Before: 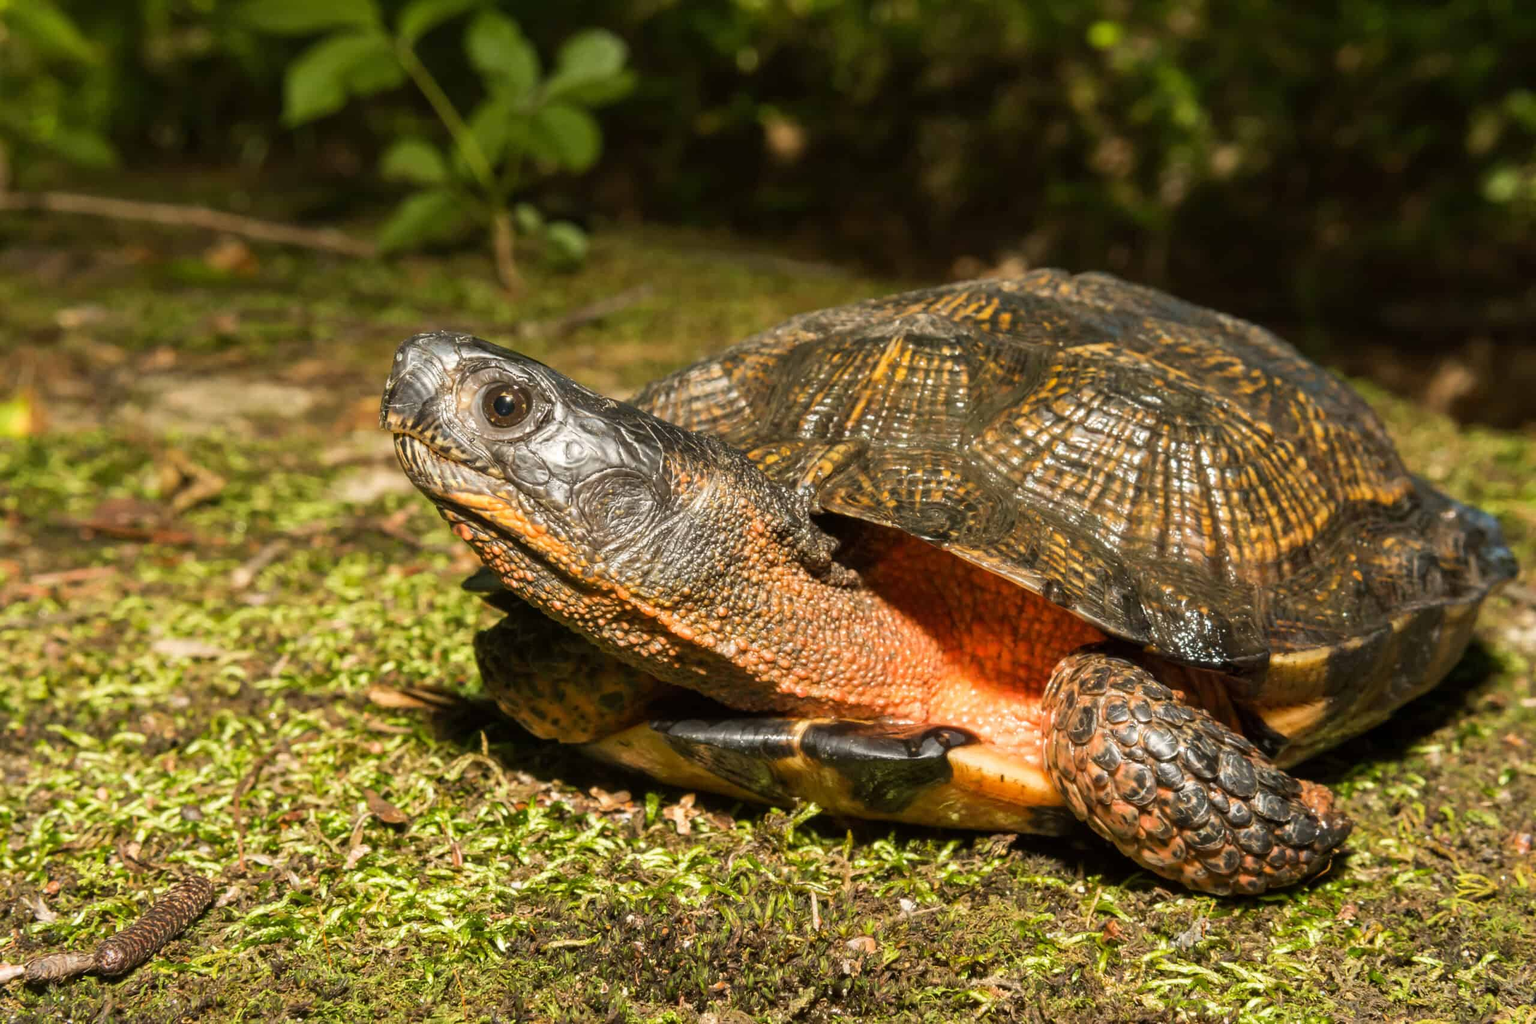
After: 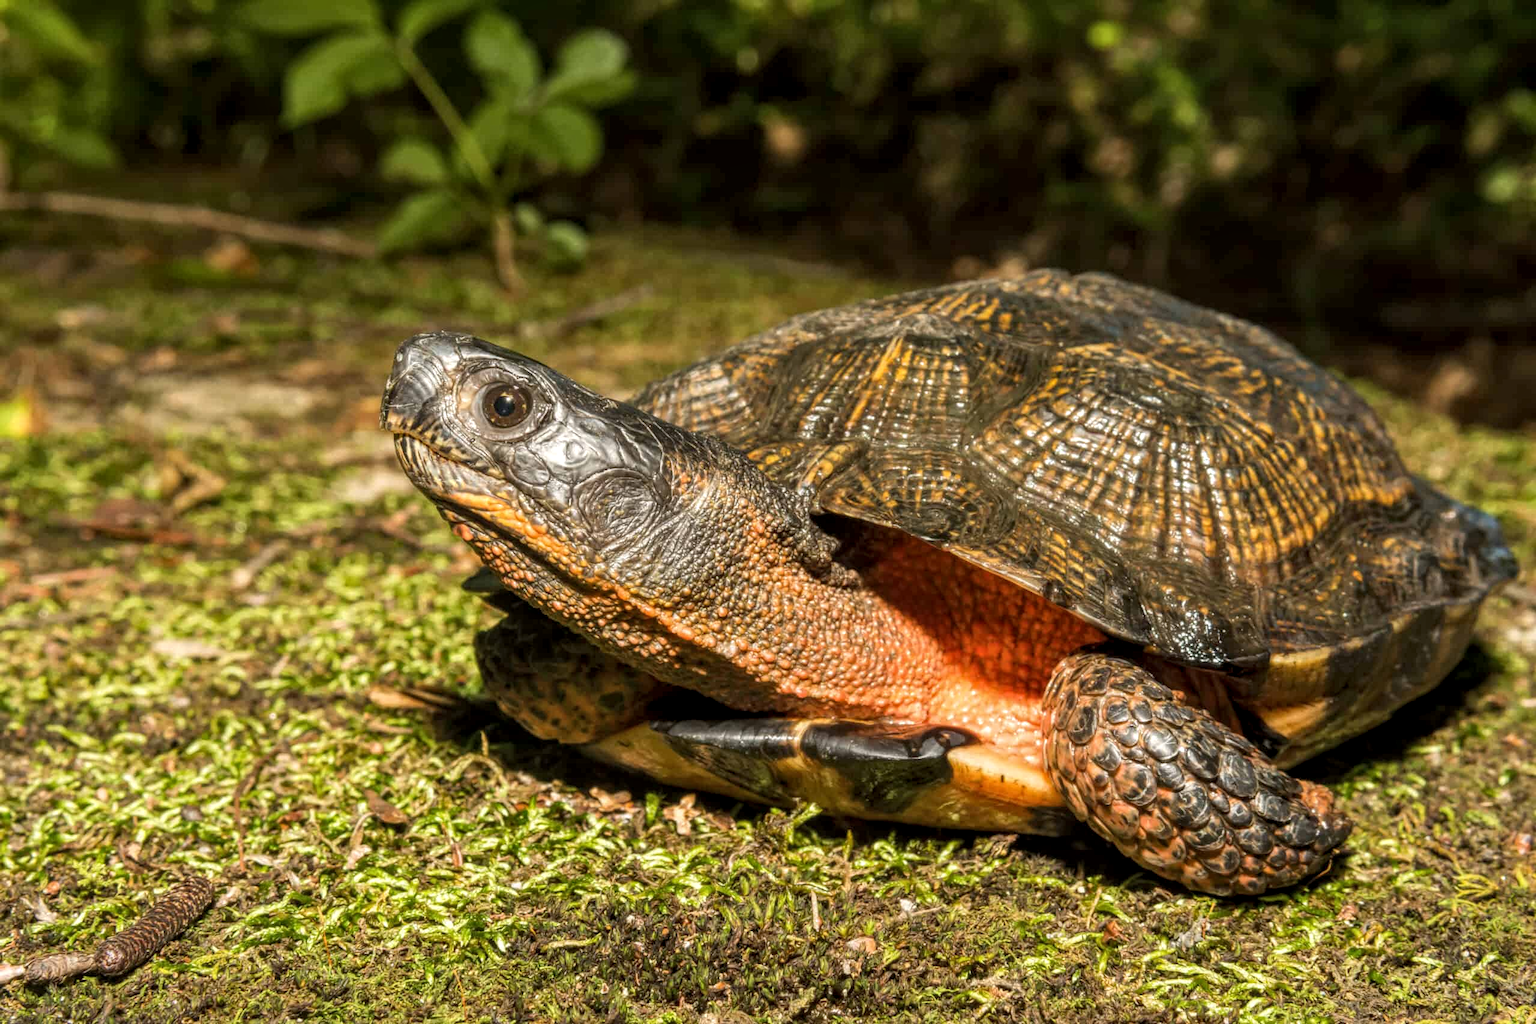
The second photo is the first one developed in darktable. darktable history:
local contrast: highlights 91%, shadows 87%, detail 160%, midtone range 0.2
